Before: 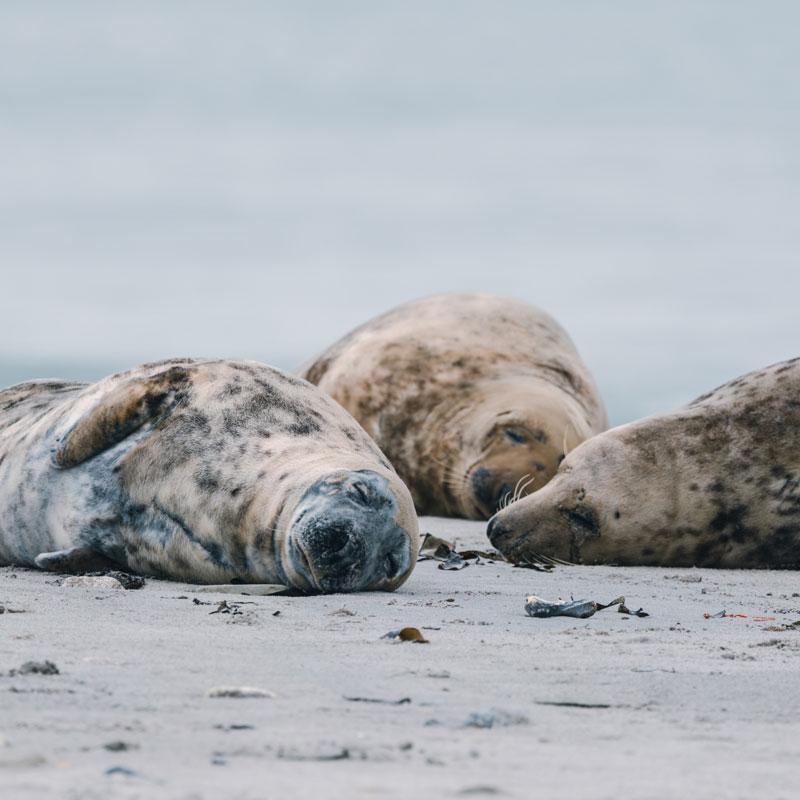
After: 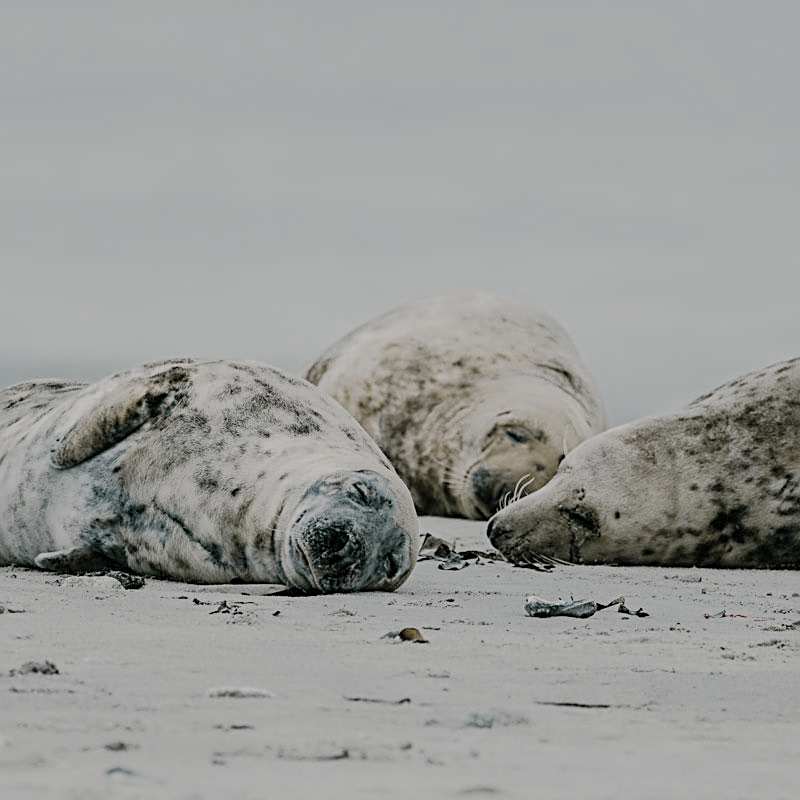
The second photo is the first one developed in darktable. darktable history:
filmic rgb: middle gray luminance 18%, black relative exposure -7.5 EV, white relative exposure 8.5 EV, threshold 6 EV, target black luminance 0%, hardness 2.23, latitude 18.37%, contrast 0.878, highlights saturation mix 5%, shadows ↔ highlights balance 10.15%, add noise in highlights 0, preserve chrominance no, color science v3 (2019), use custom middle-gray values true, iterations of high-quality reconstruction 0, contrast in highlights soft, enable highlight reconstruction true
sharpen: radius 2.543, amount 0.636
color zones: curves: ch0 [(0.25, 0.667) (0.758, 0.368)]; ch1 [(0.215, 0.245) (0.761, 0.373)]; ch2 [(0.247, 0.554) (0.761, 0.436)]
color balance: mode lift, gamma, gain (sRGB), lift [1.04, 1, 1, 0.97], gamma [1.01, 1, 1, 0.97], gain [0.96, 1, 1, 0.97]
